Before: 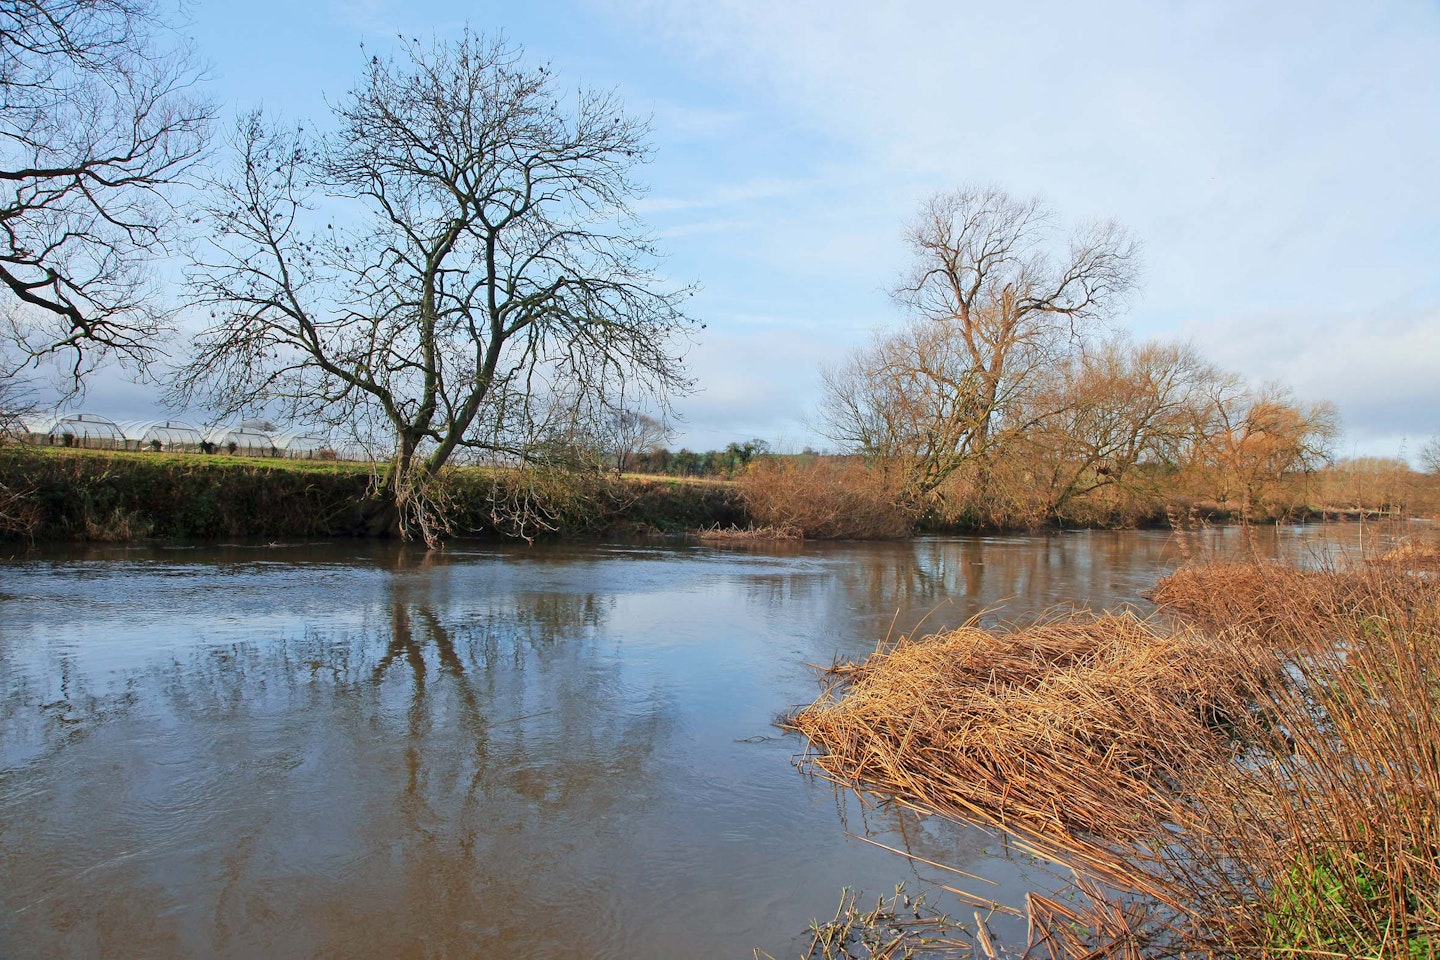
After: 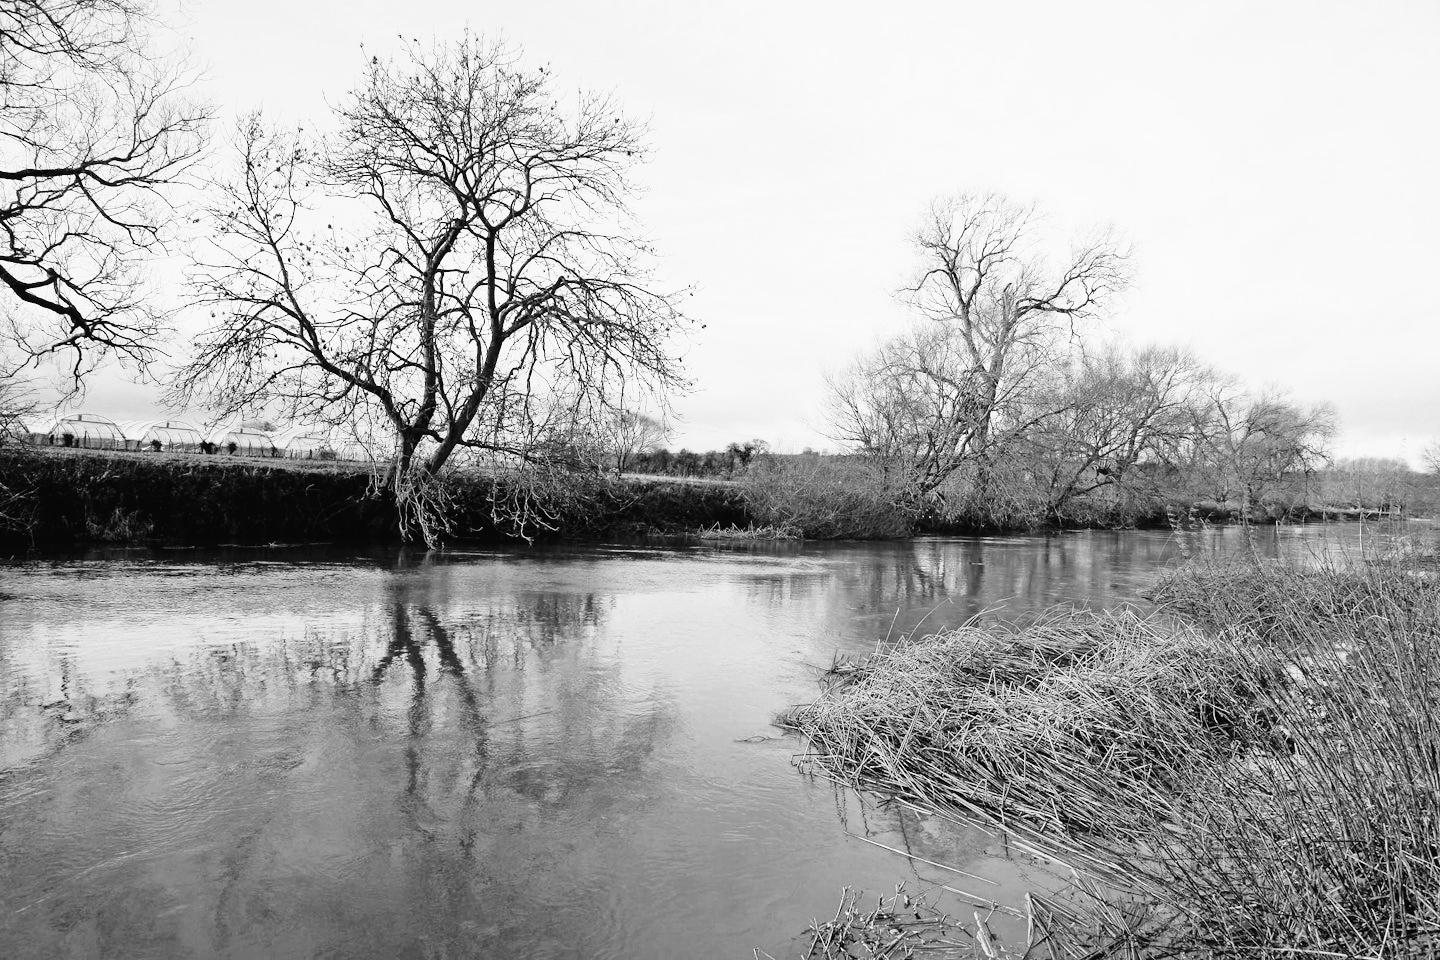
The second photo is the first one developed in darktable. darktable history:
tone curve: curves: ch0 [(0, 0.016) (0.11, 0.039) (0.259, 0.235) (0.383, 0.437) (0.499, 0.597) (0.733, 0.867) (0.843, 0.948) (1, 1)], color space Lab, linked channels, preserve colors none
color calibration: output gray [0.25, 0.35, 0.4, 0], x 0.383, y 0.372, temperature 3905.17 K
